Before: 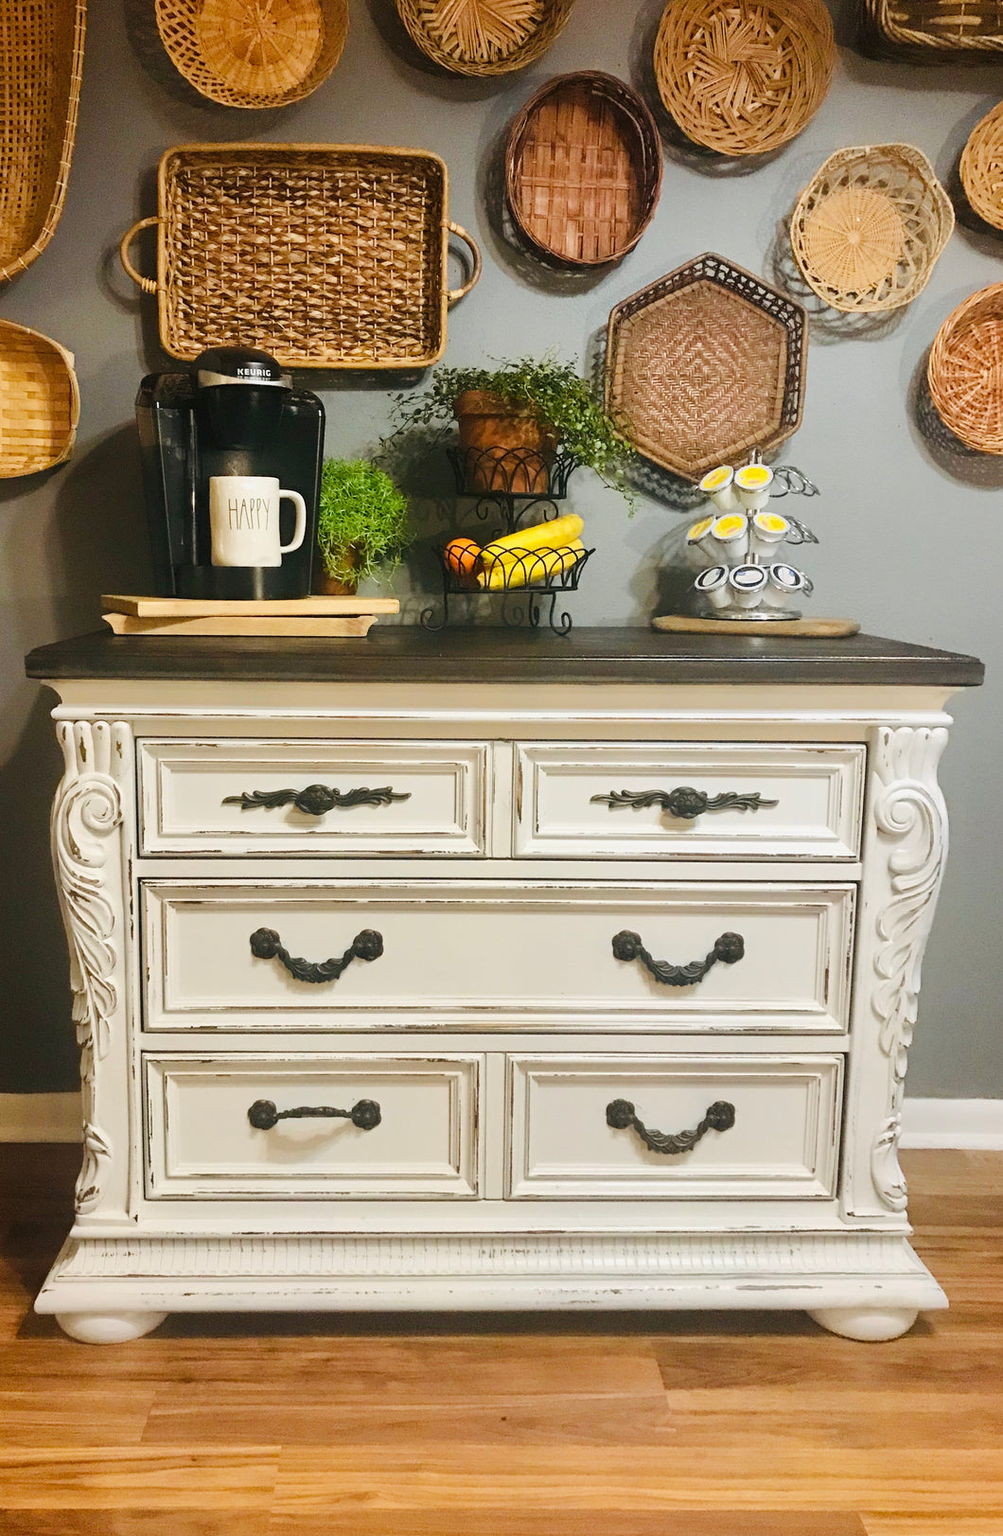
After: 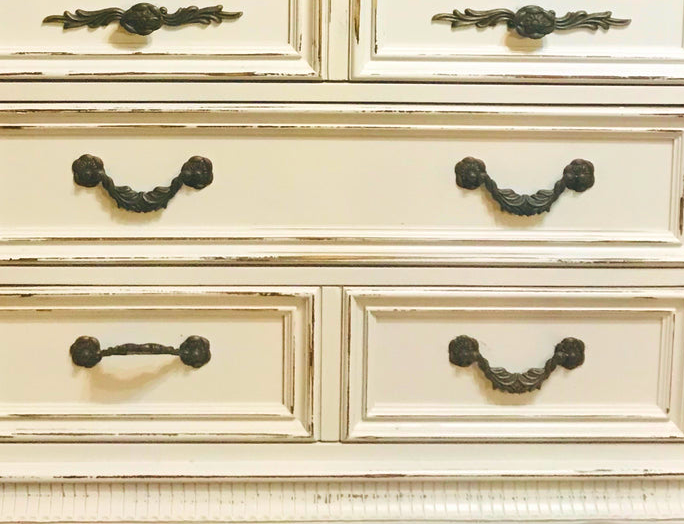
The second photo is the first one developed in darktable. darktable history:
crop: left 18.204%, top 50.908%, right 17.259%, bottom 16.806%
color balance rgb: global offset › luminance 0.721%, linear chroma grading › global chroma 0.729%, perceptual saturation grading › global saturation 29.994%, contrast 4.853%
velvia: on, module defaults
